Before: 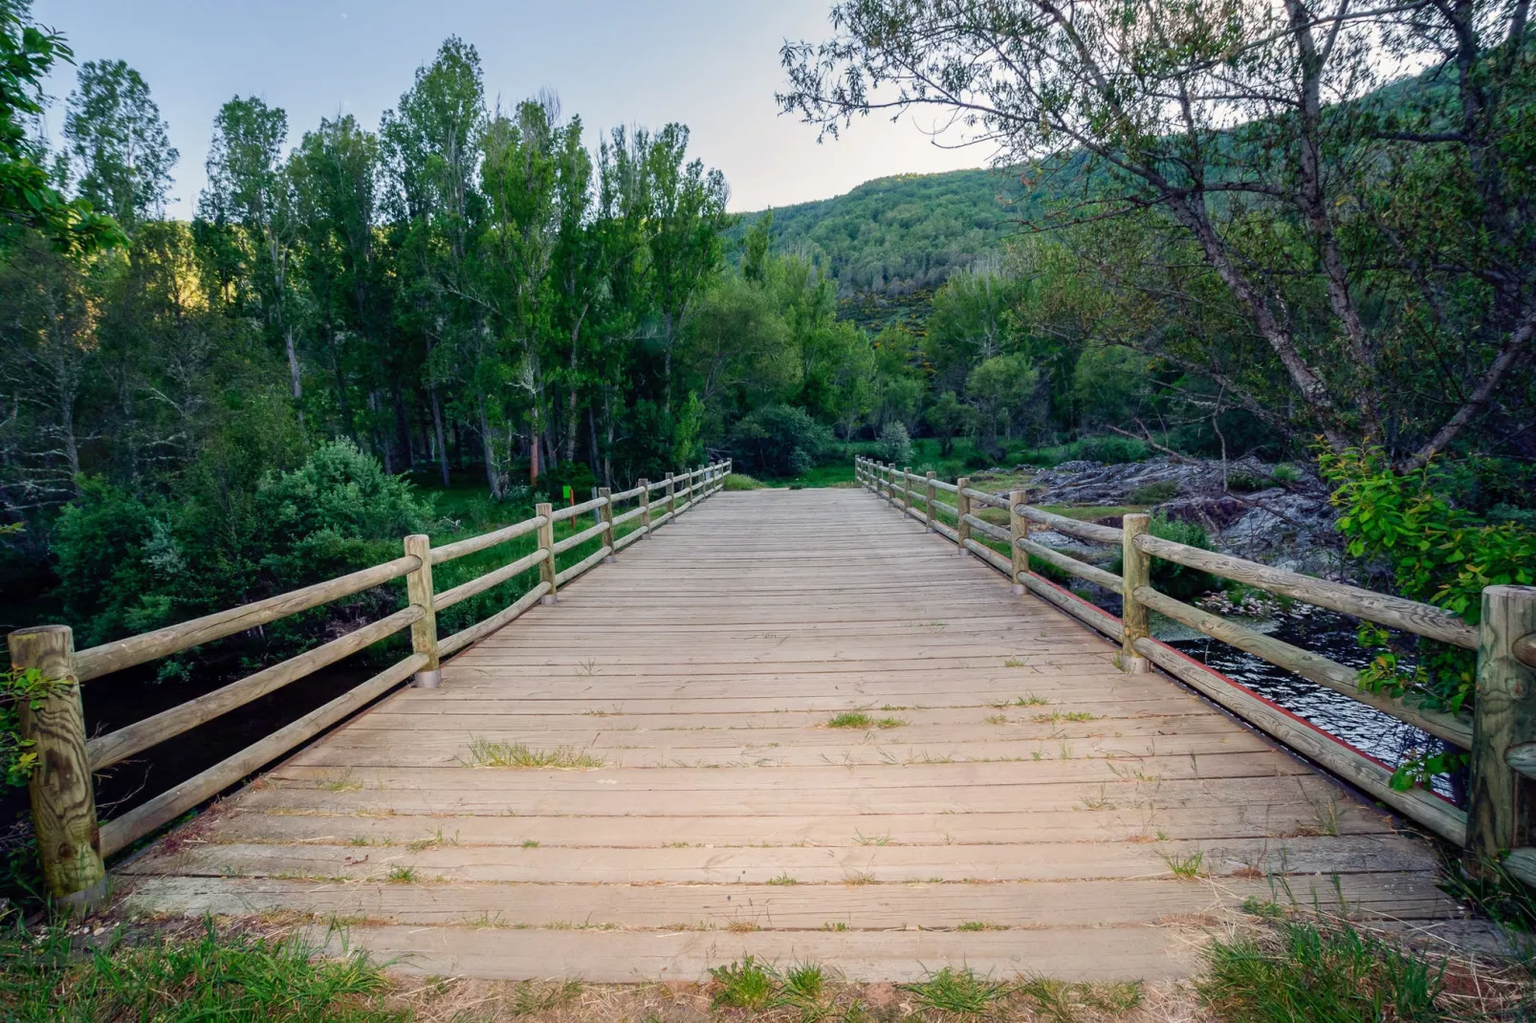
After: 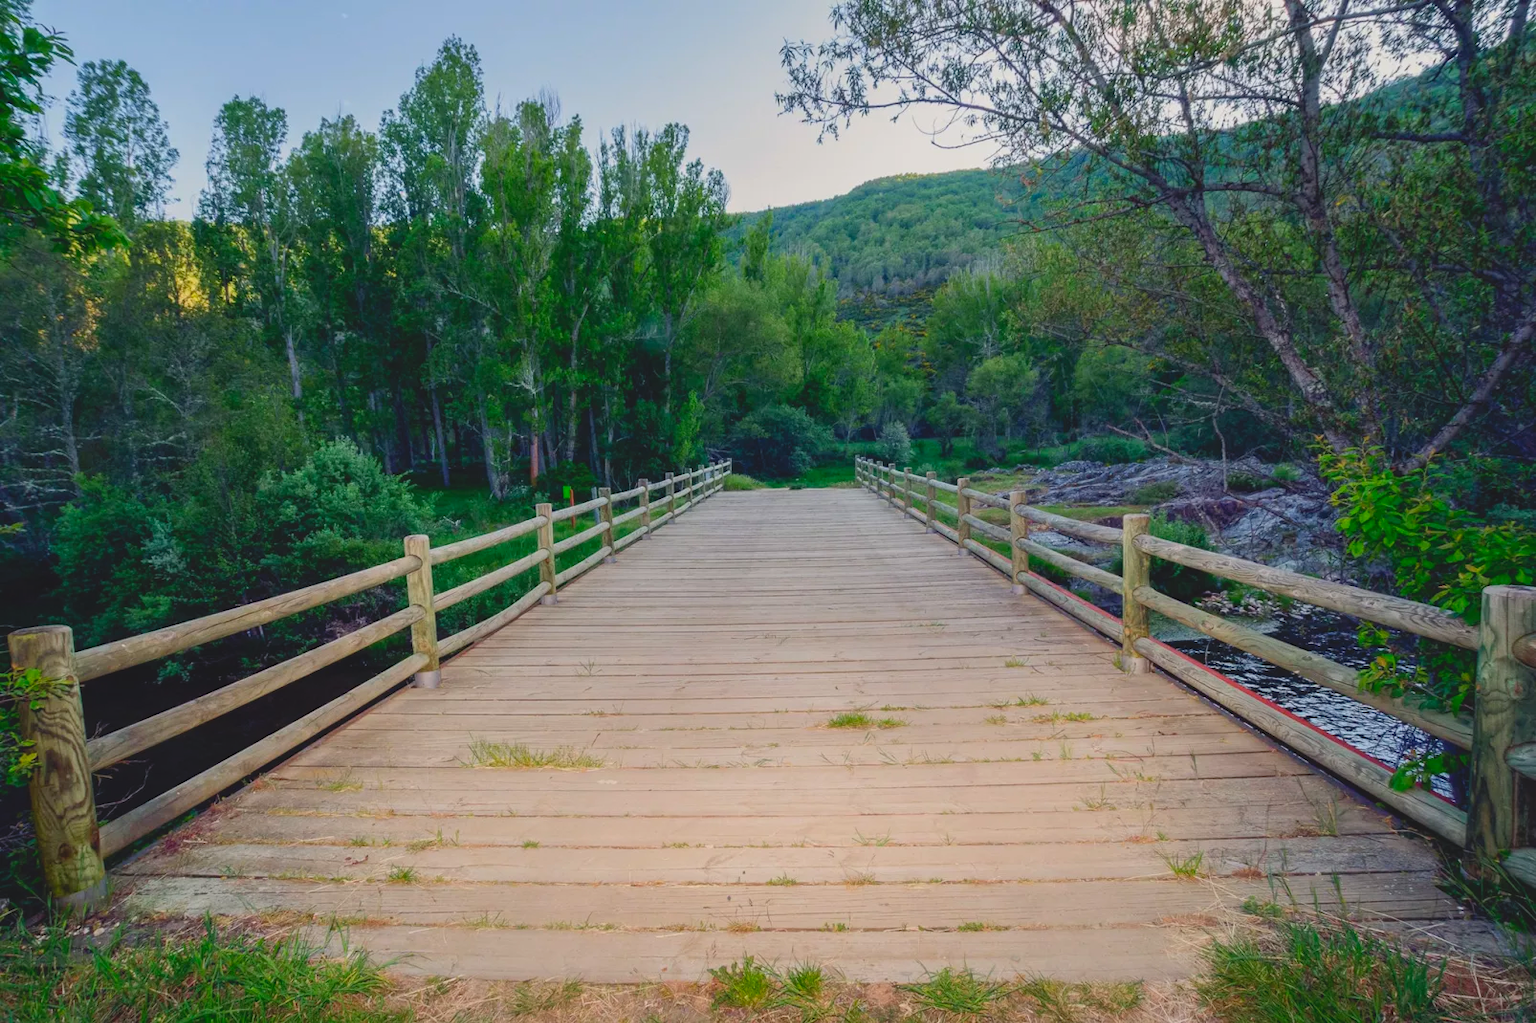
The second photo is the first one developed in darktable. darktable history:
contrast brightness saturation: contrast -0.187, saturation 0.19
